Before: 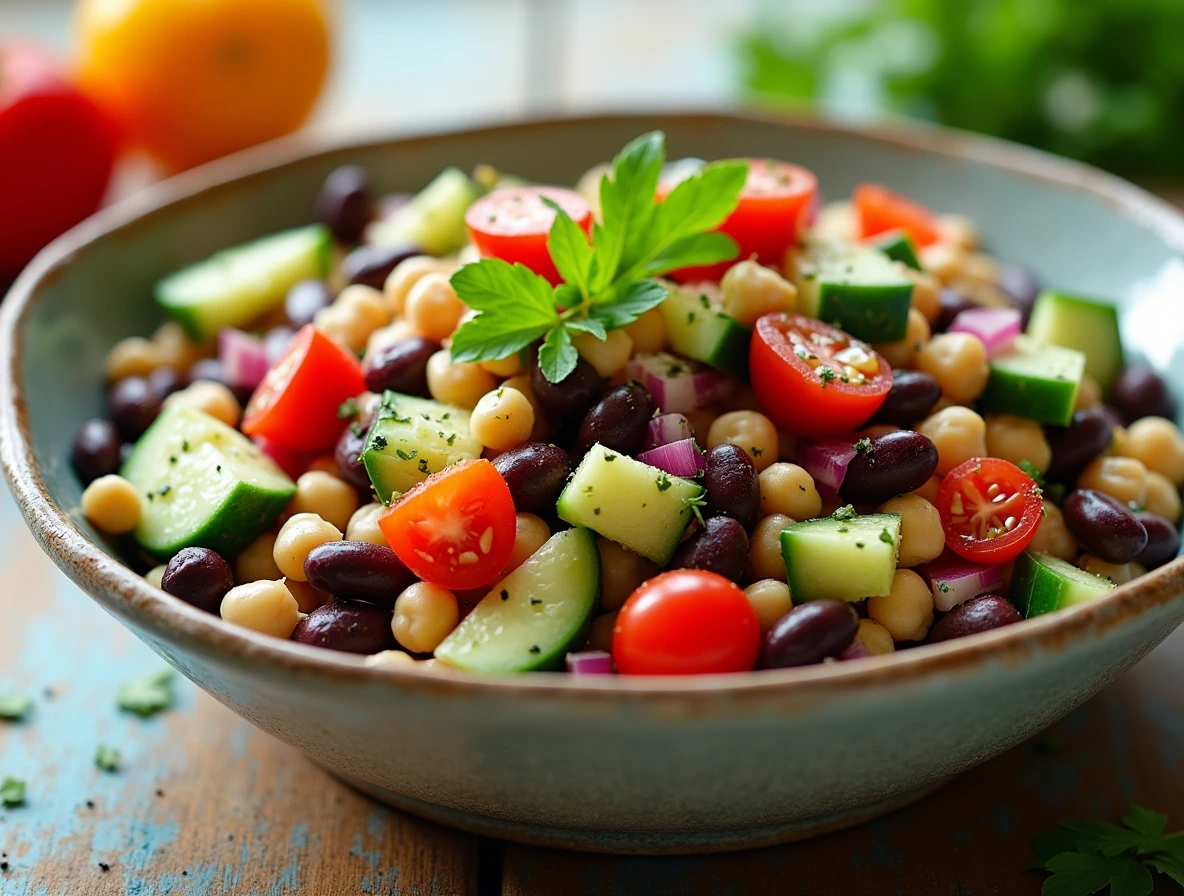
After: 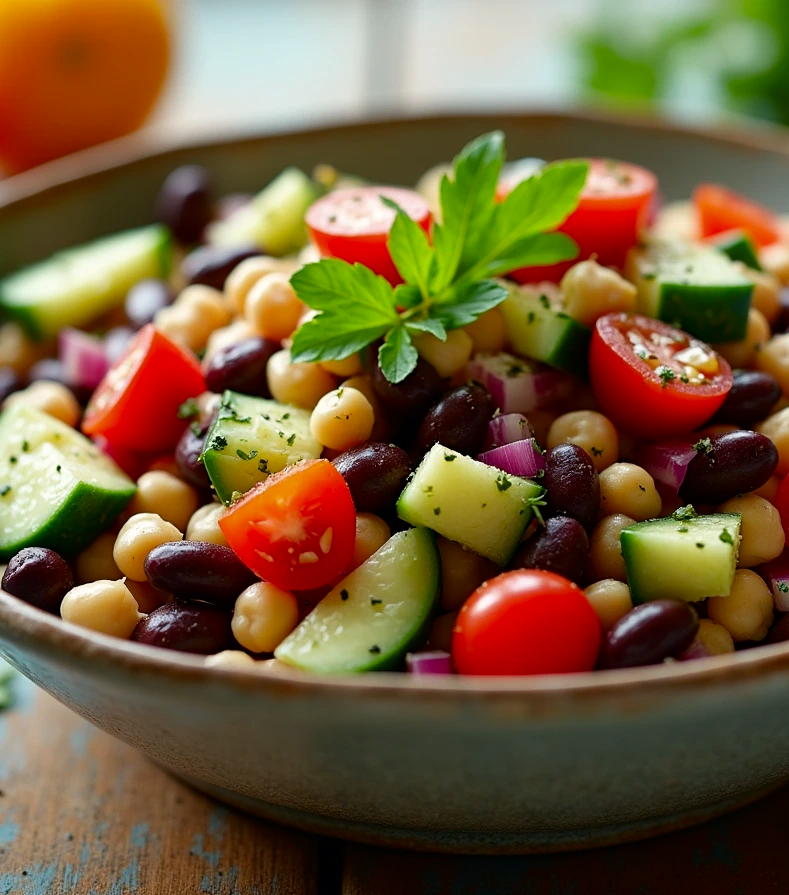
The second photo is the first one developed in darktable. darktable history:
contrast brightness saturation: brightness -0.09
crop and rotate: left 13.537%, right 19.796%
color calibration: x 0.342, y 0.355, temperature 5146 K
